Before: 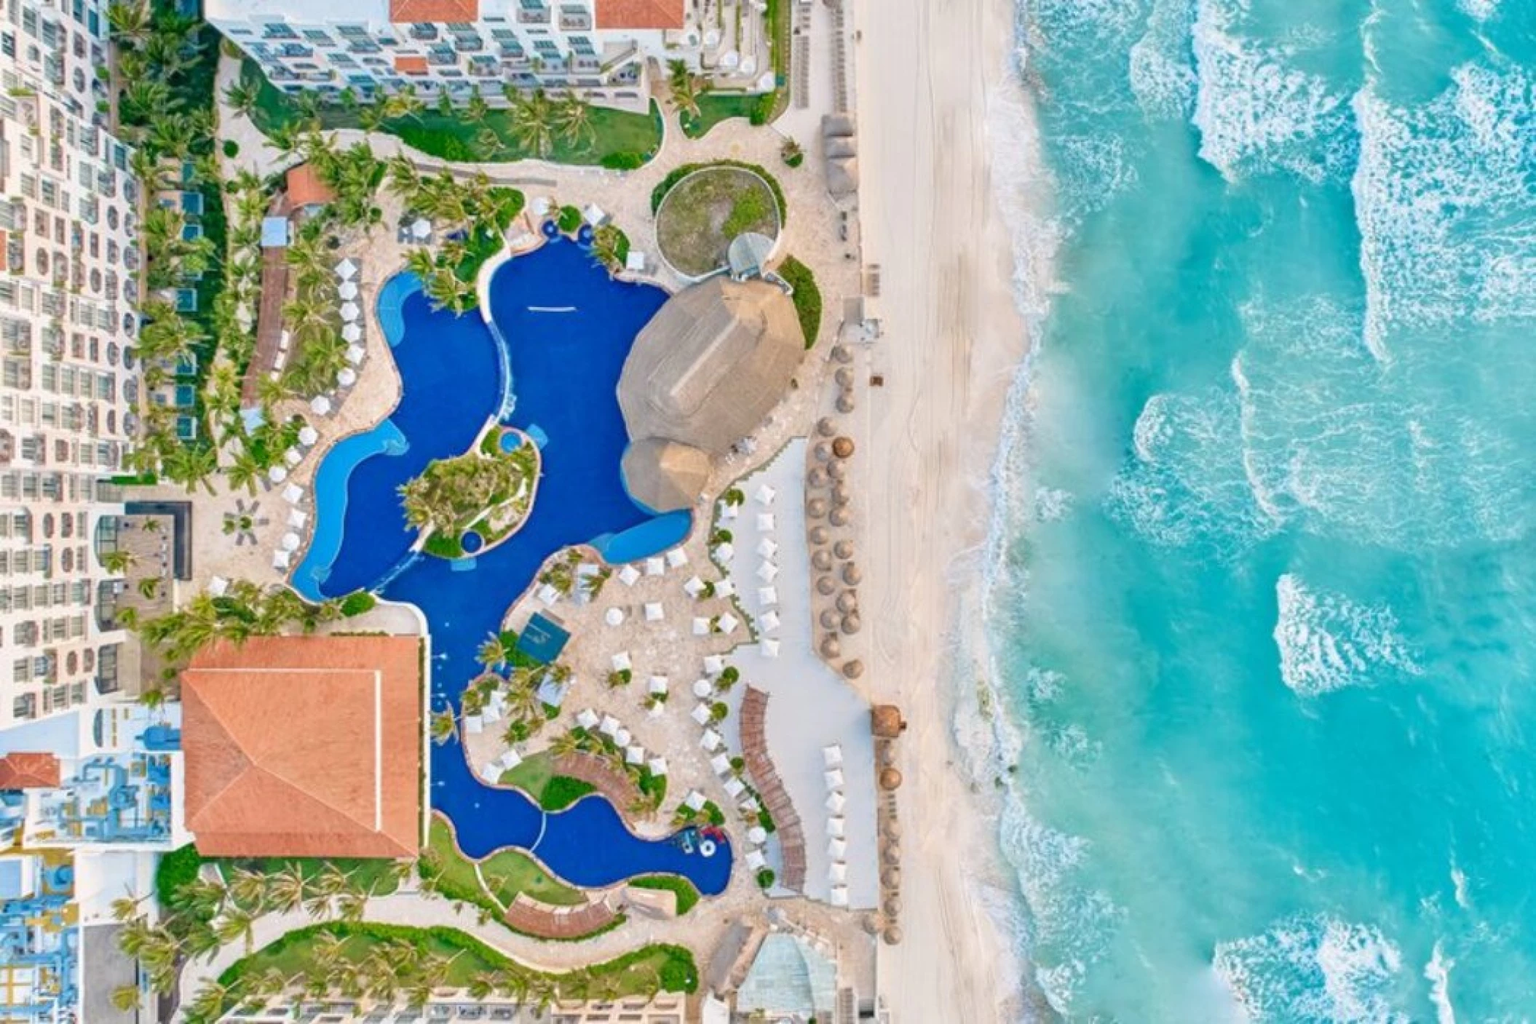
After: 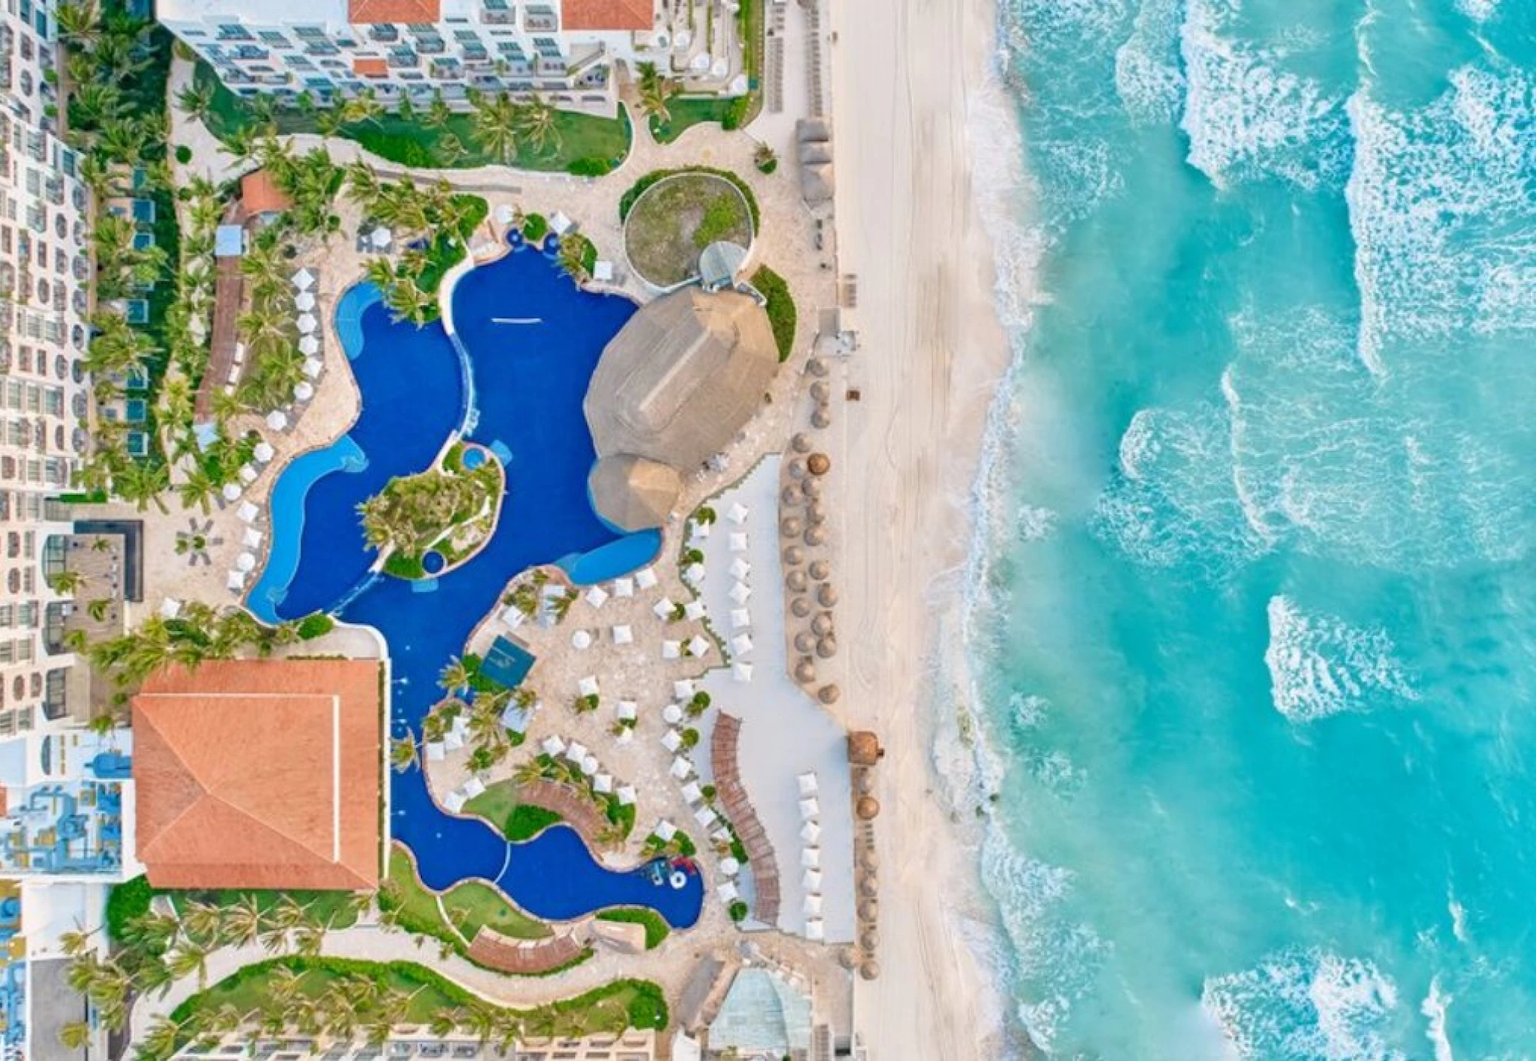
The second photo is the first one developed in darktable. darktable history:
crop and rotate: left 3.544%
